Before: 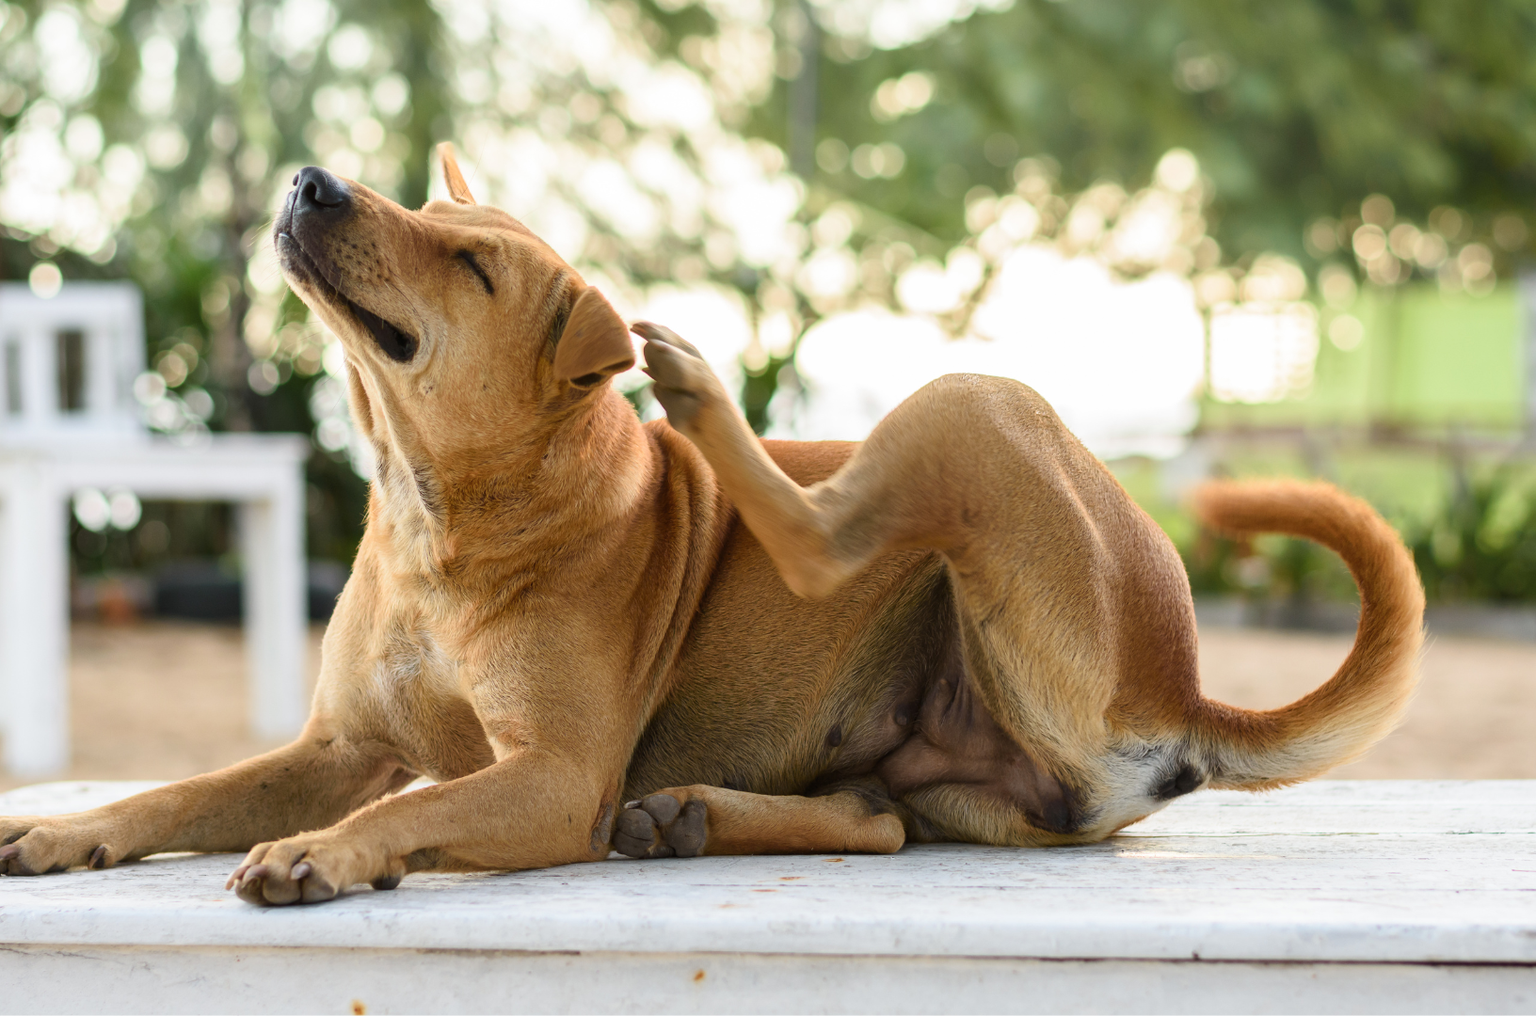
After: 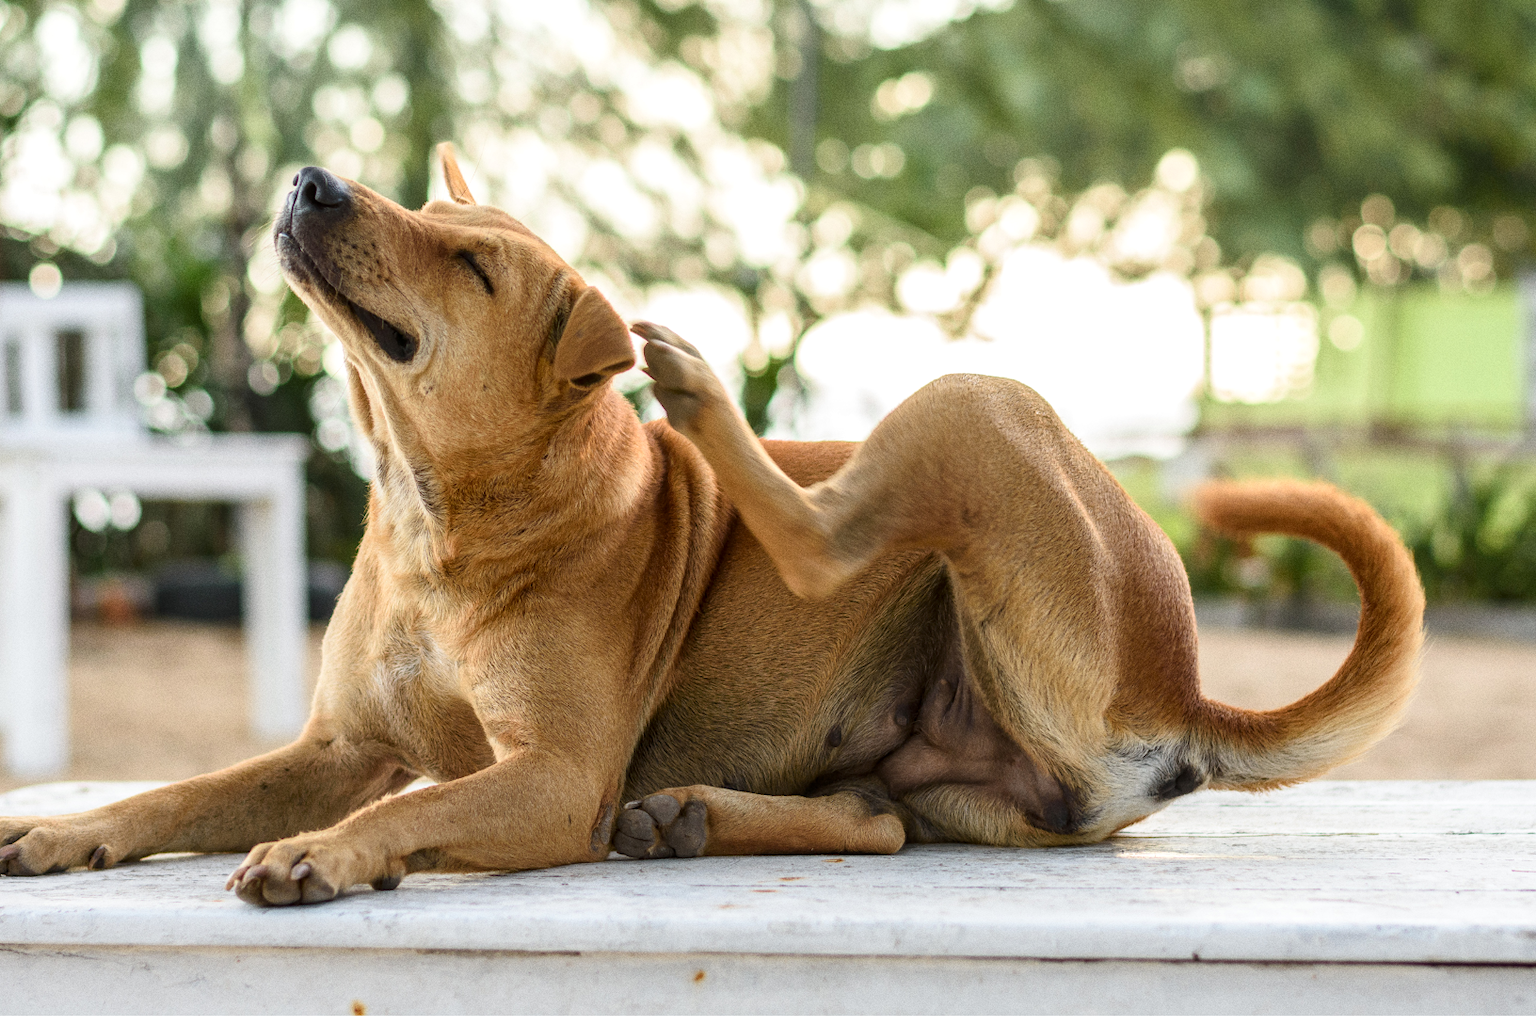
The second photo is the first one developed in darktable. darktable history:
local contrast: on, module defaults
grain: coarseness 0.09 ISO
